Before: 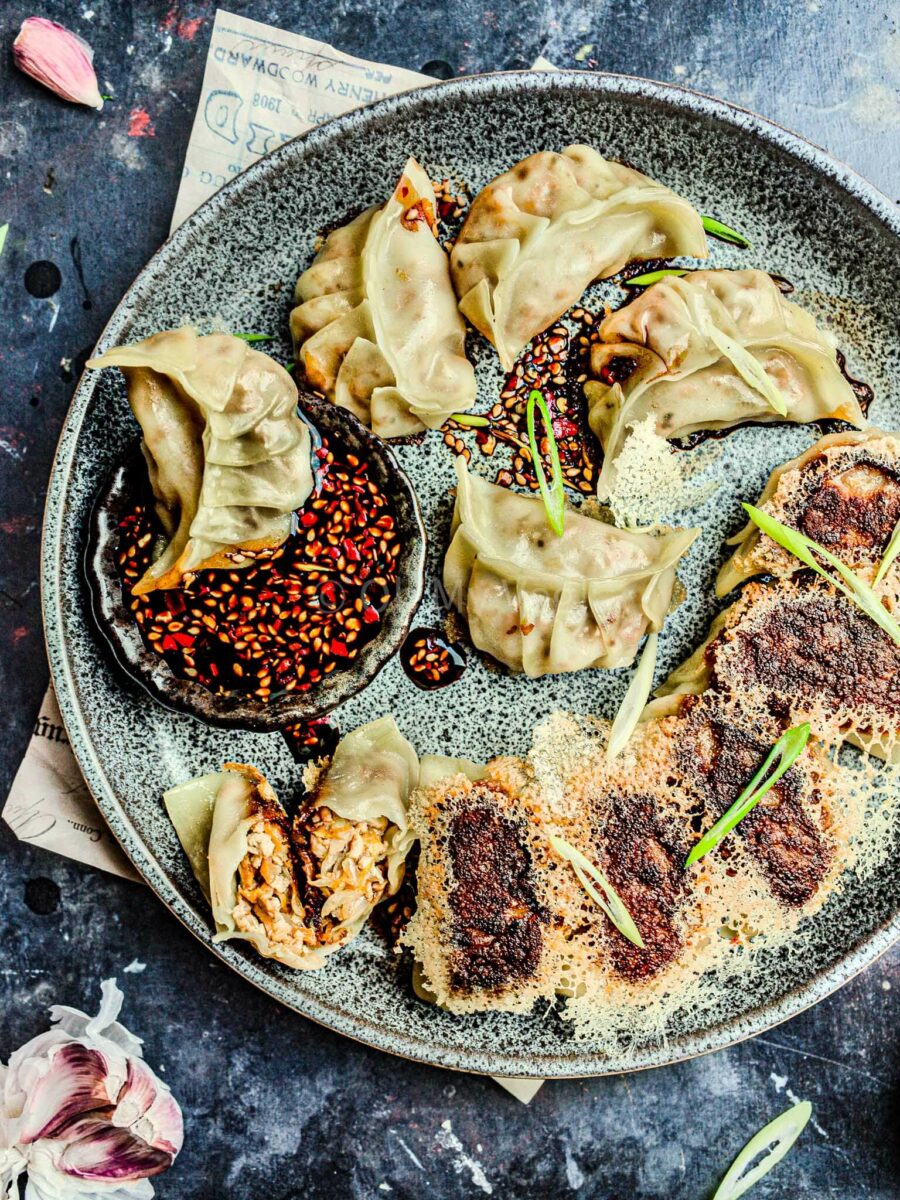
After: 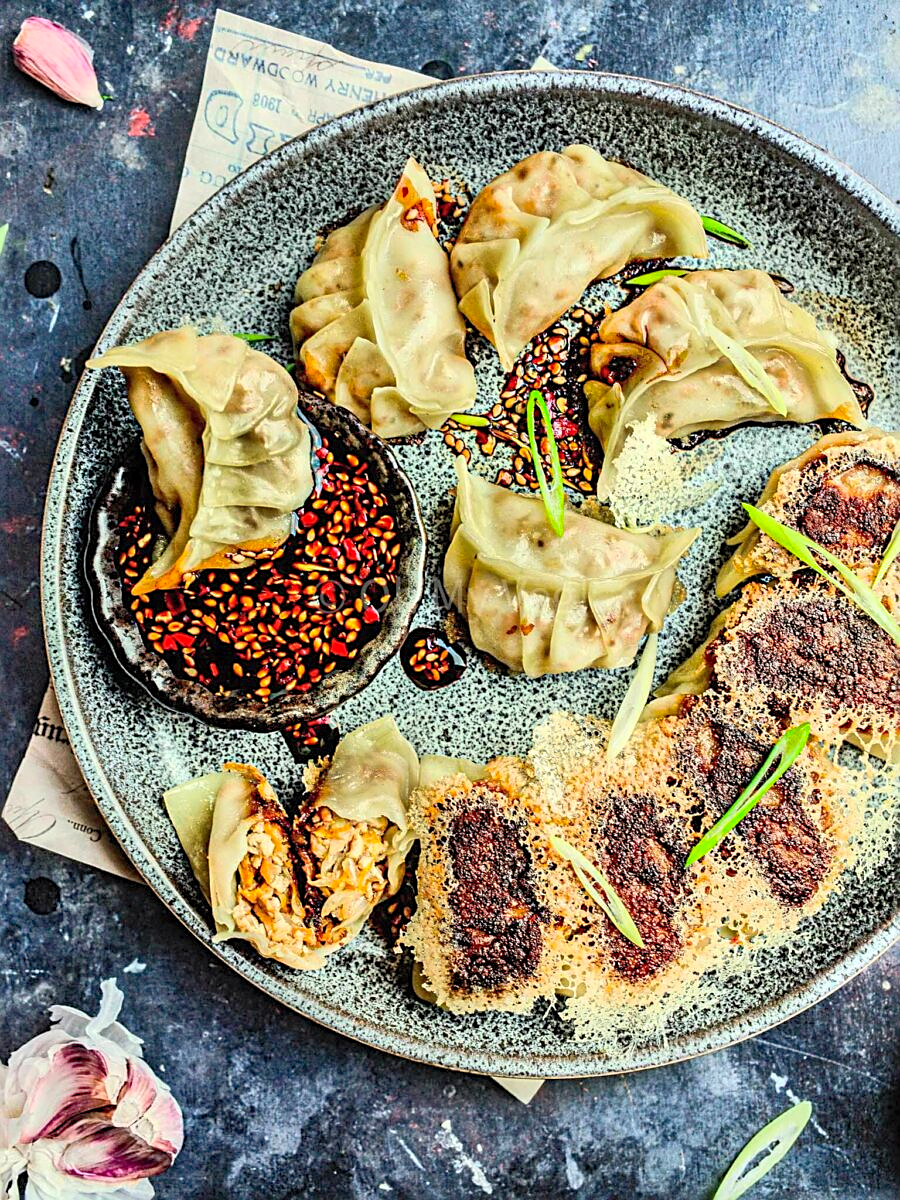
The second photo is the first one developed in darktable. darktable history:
shadows and highlights: on, module defaults
sharpen: on, module defaults
contrast brightness saturation: contrast 0.2, brightness 0.15, saturation 0.14
